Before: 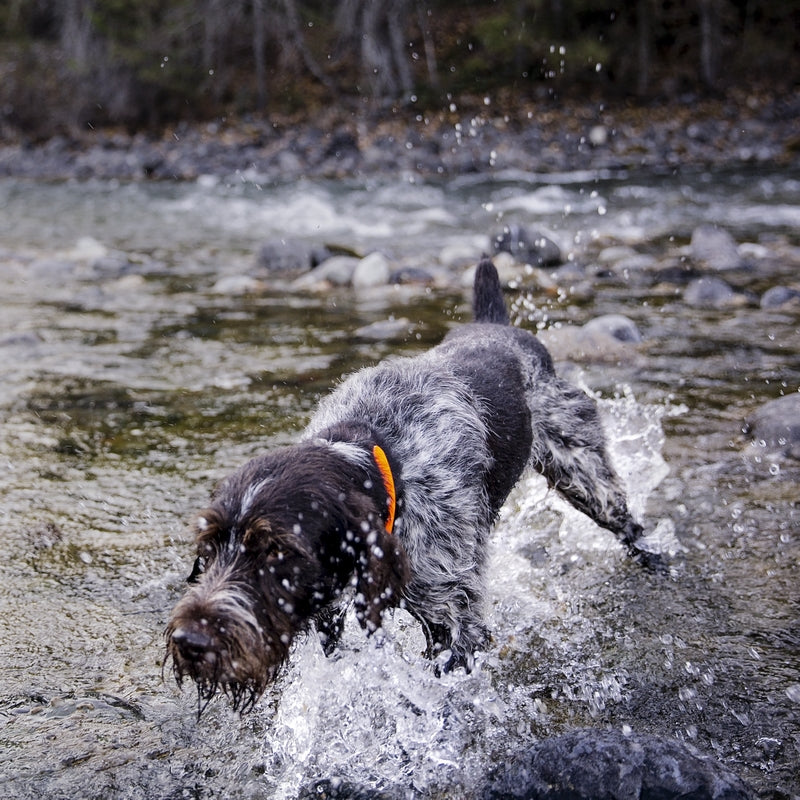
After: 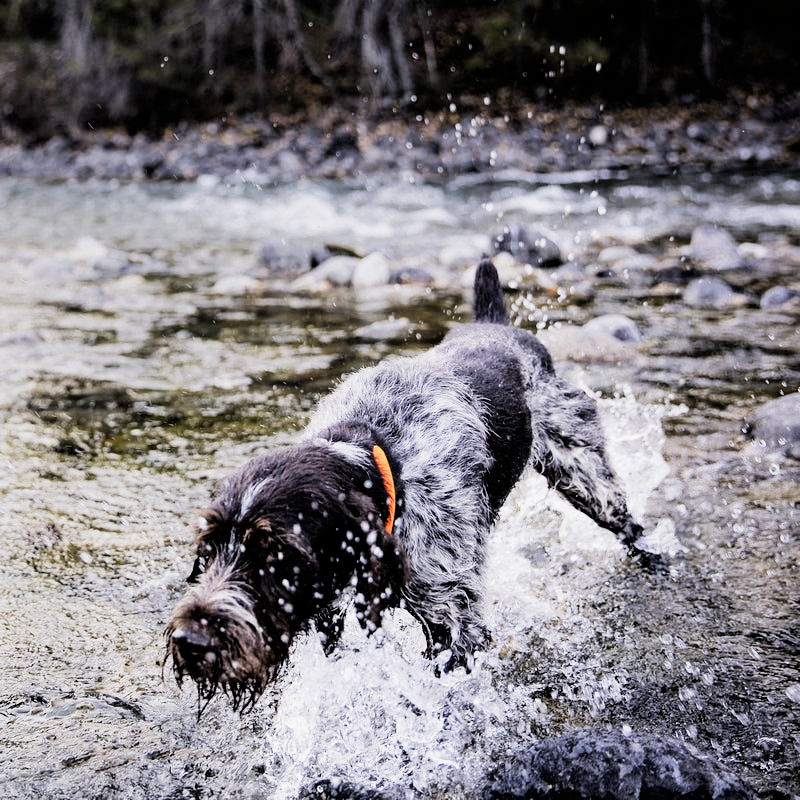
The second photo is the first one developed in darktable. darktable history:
exposure: exposure 0.669 EV, compensate highlight preservation false
filmic rgb: black relative exposure -5 EV, hardness 2.88, contrast 1.4, highlights saturation mix -30%
